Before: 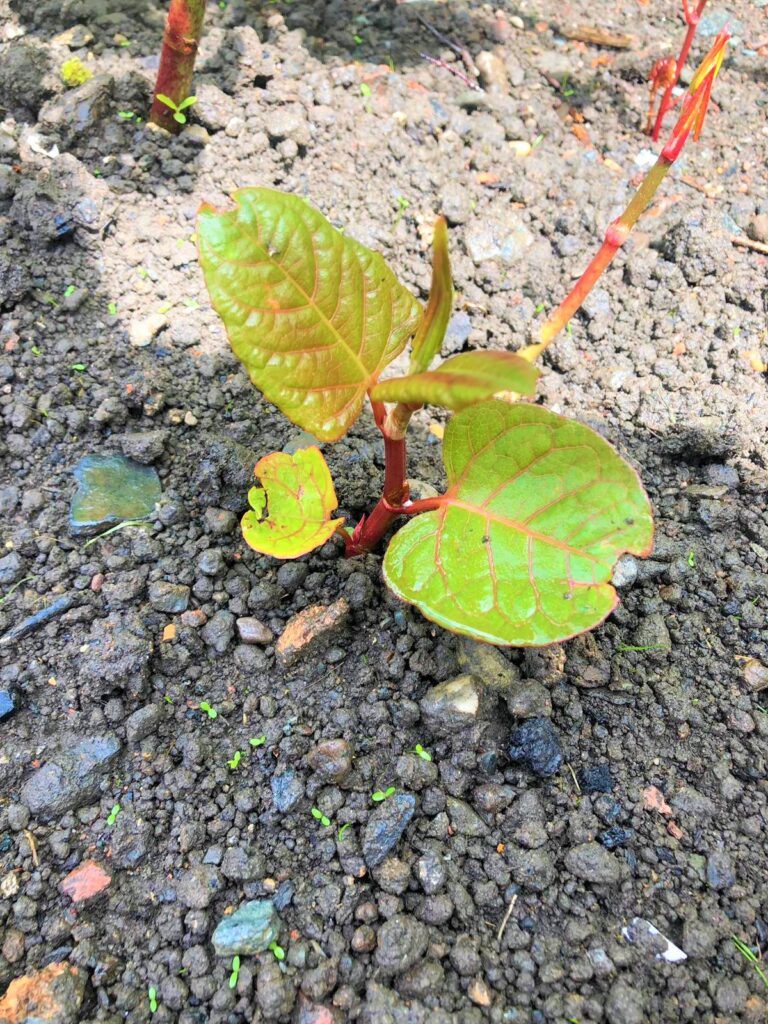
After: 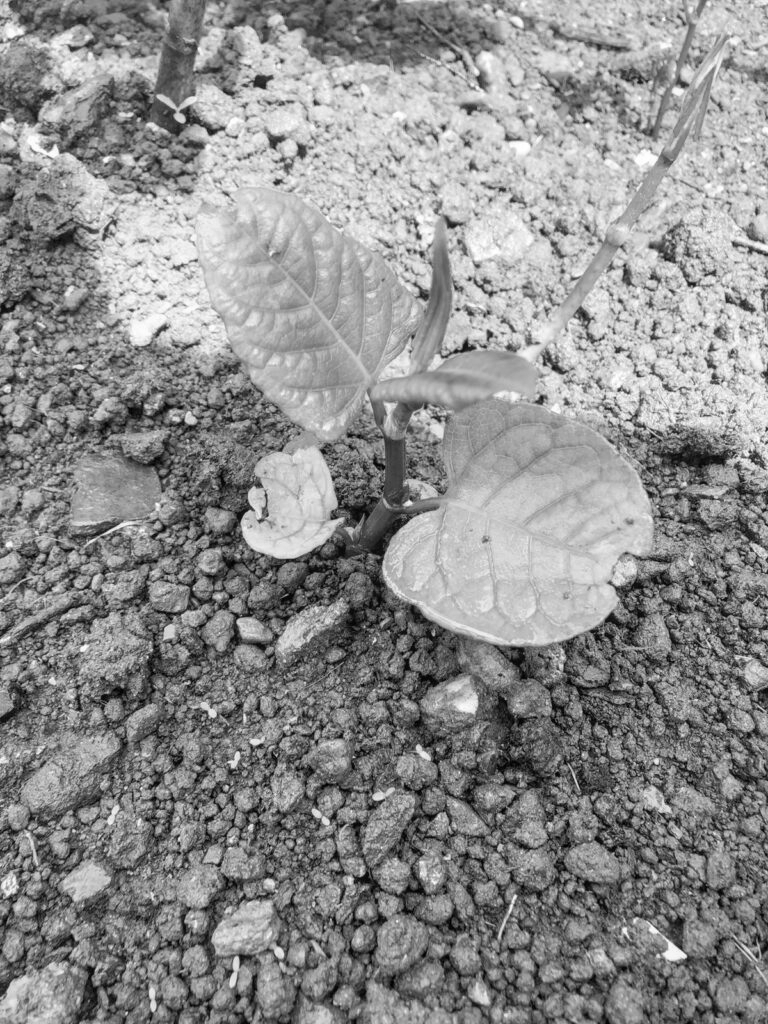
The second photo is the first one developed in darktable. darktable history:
shadows and highlights: shadows 4.1, highlights -17.6, soften with gaussian
local contrast: detail 110%
monochrome: on, module defaults
